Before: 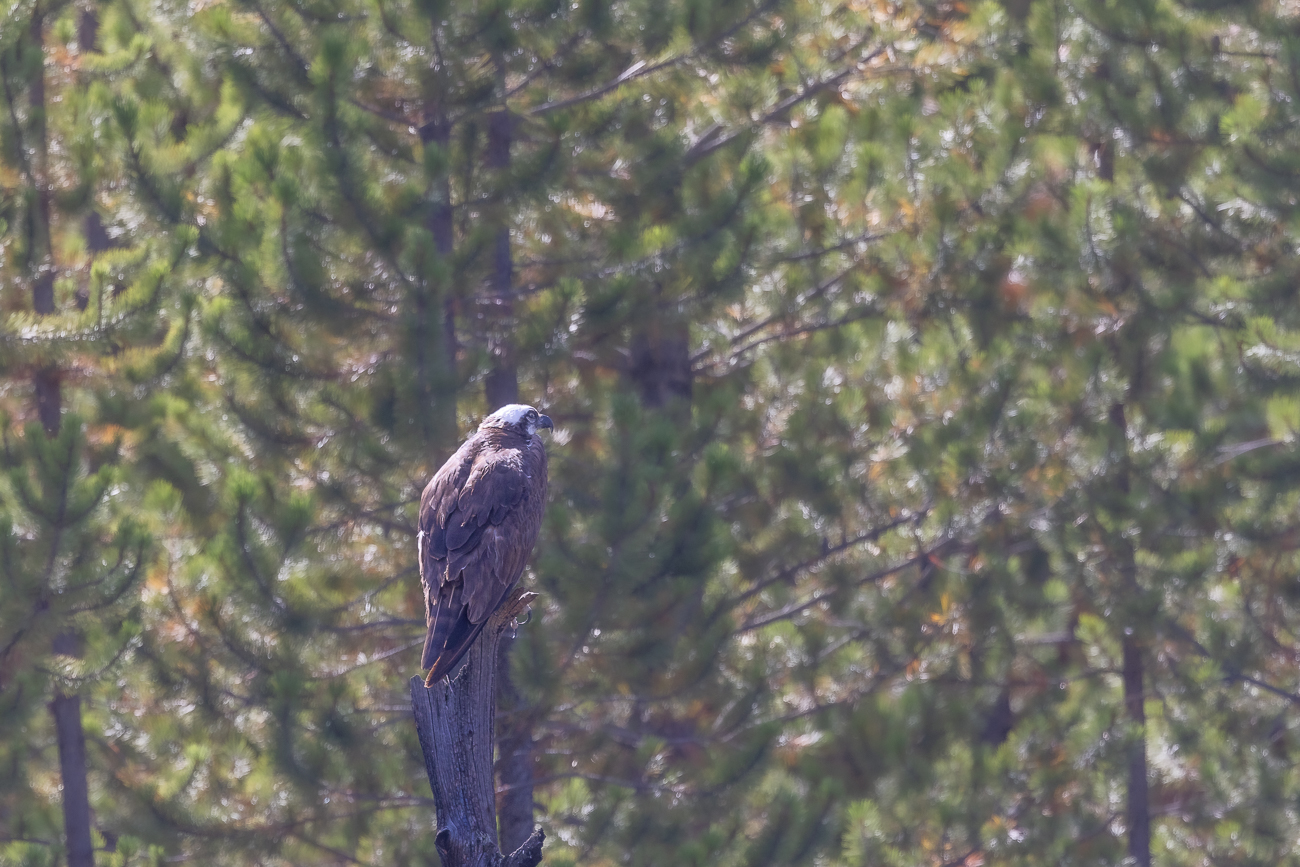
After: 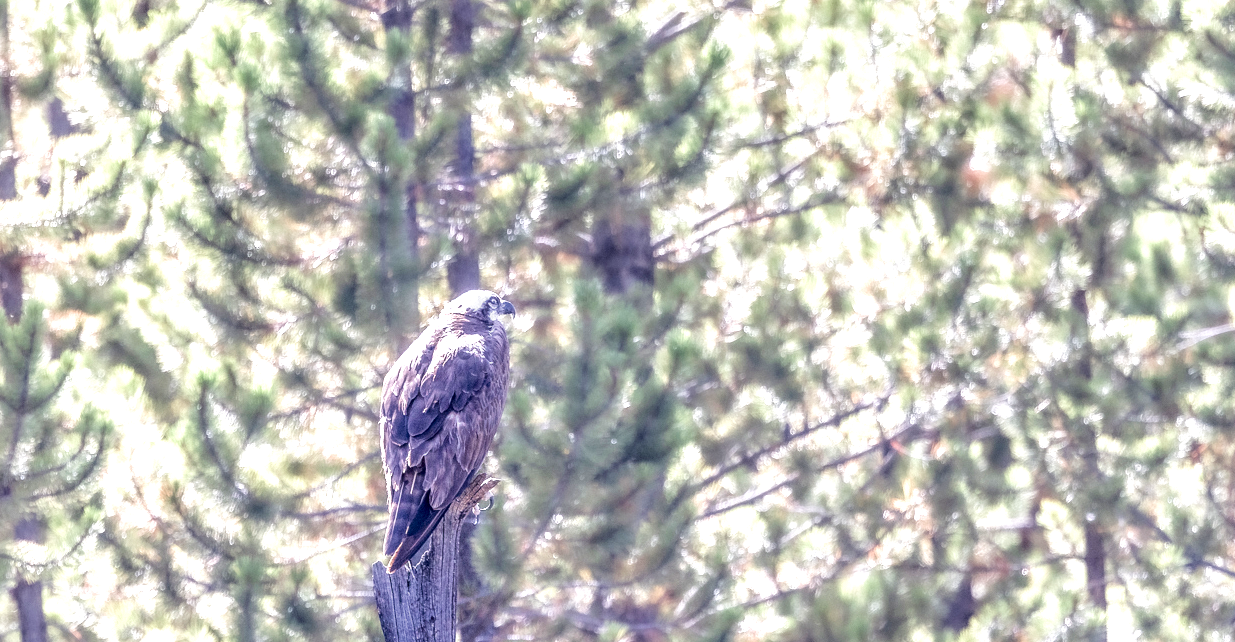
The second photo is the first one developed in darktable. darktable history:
crop and rotate: left 2.991%, top 13.302%, right 1.981%, bottom 12.636%
local contrast: highlights 20%, detail 197%
filmic rgb: middle gray luminance 9.23%, black relative exposure -10.55 EV, white relative exposure 3.45 EV, threshold 6 EV, target black luminance 0%, hardness 5.98, latitude 59.69%, contrast 1.087, highlights saturation mix 5%, shadows ↔ highlights balance 29.23%, add noise in highlights 0, color science v3 (2019), use custom middle-gray values true, iterations of high-quality reconstruction 0, contrast in highlights soft, enable highlight reconstruction true
exposure: exposure 1 EV, compensate highlight preservation false
